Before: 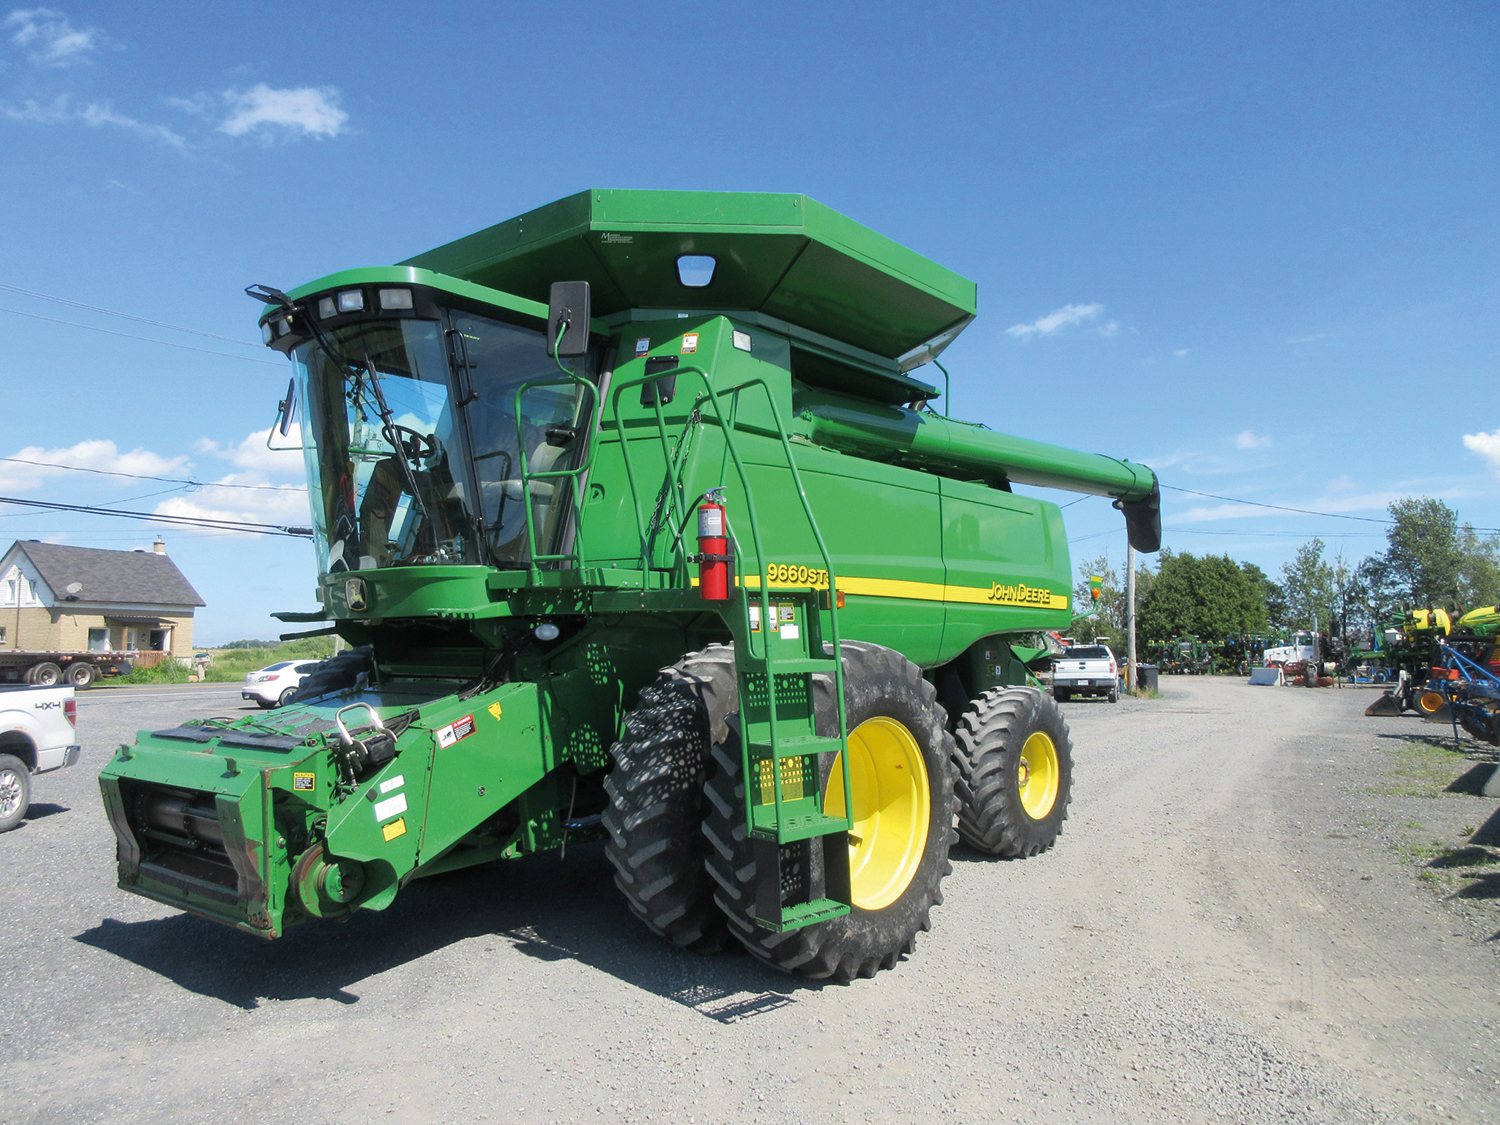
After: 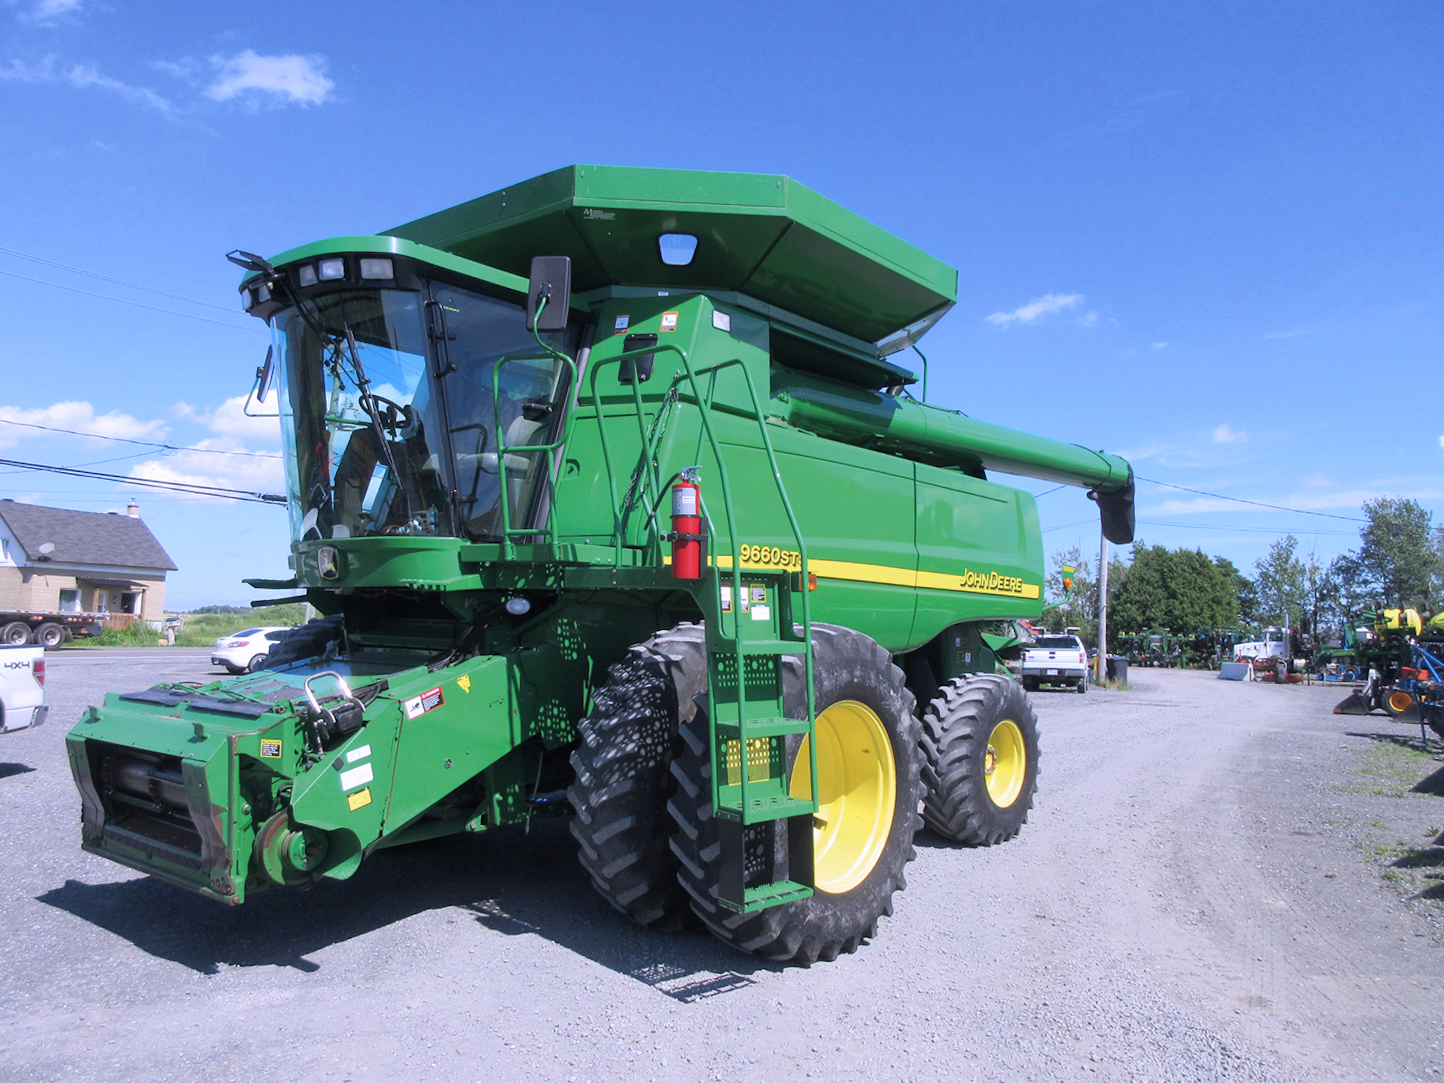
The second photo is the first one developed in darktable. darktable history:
crop and rotate: angle -1.66°
exposure: exposure 0.014 EV, compensate exposure bias true, compensate highlight preservation false
color calibration: illuminant custom, x 0.367, y 0.392, temperature 4436.92 K, clip negative RGB from gamut false
